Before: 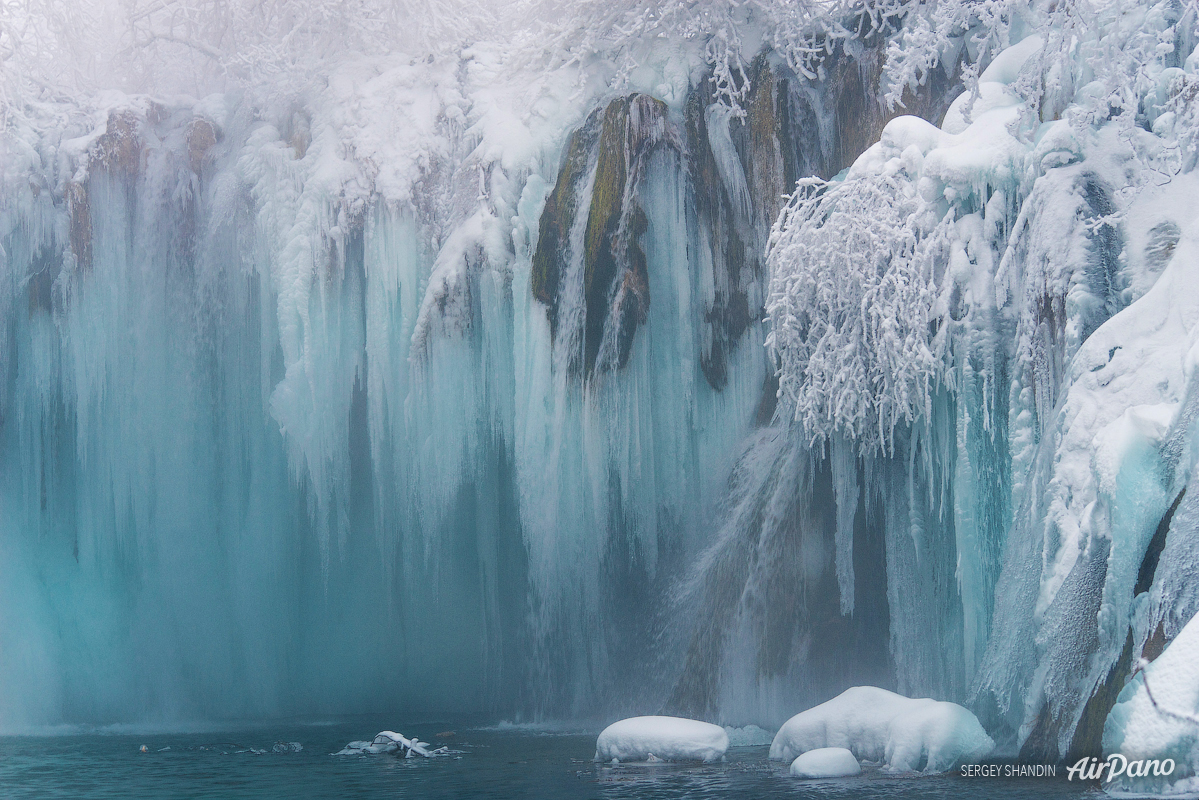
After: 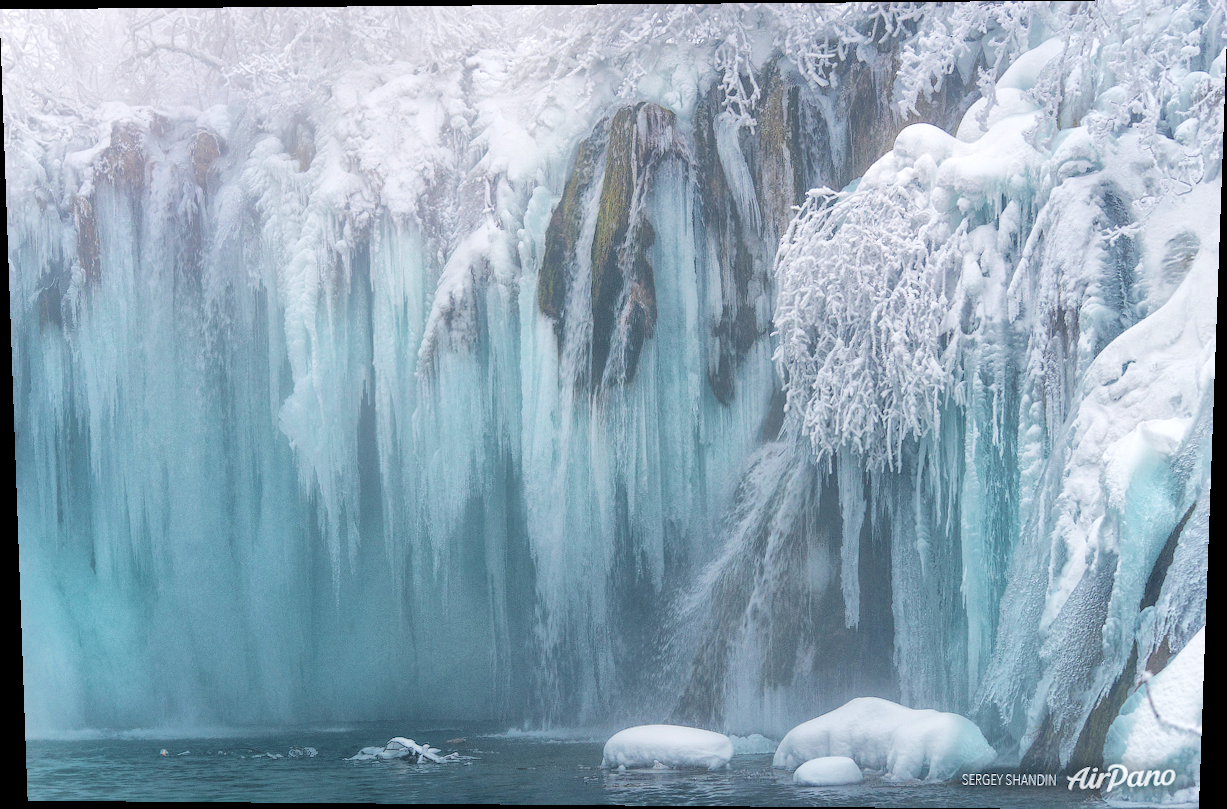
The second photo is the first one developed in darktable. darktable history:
global tonemap: drago (1, 100), detail 1
rotate and perspective: lens shift (vertical) 0.048, lens shift (horizontal) -0.024, automatic cropping off
